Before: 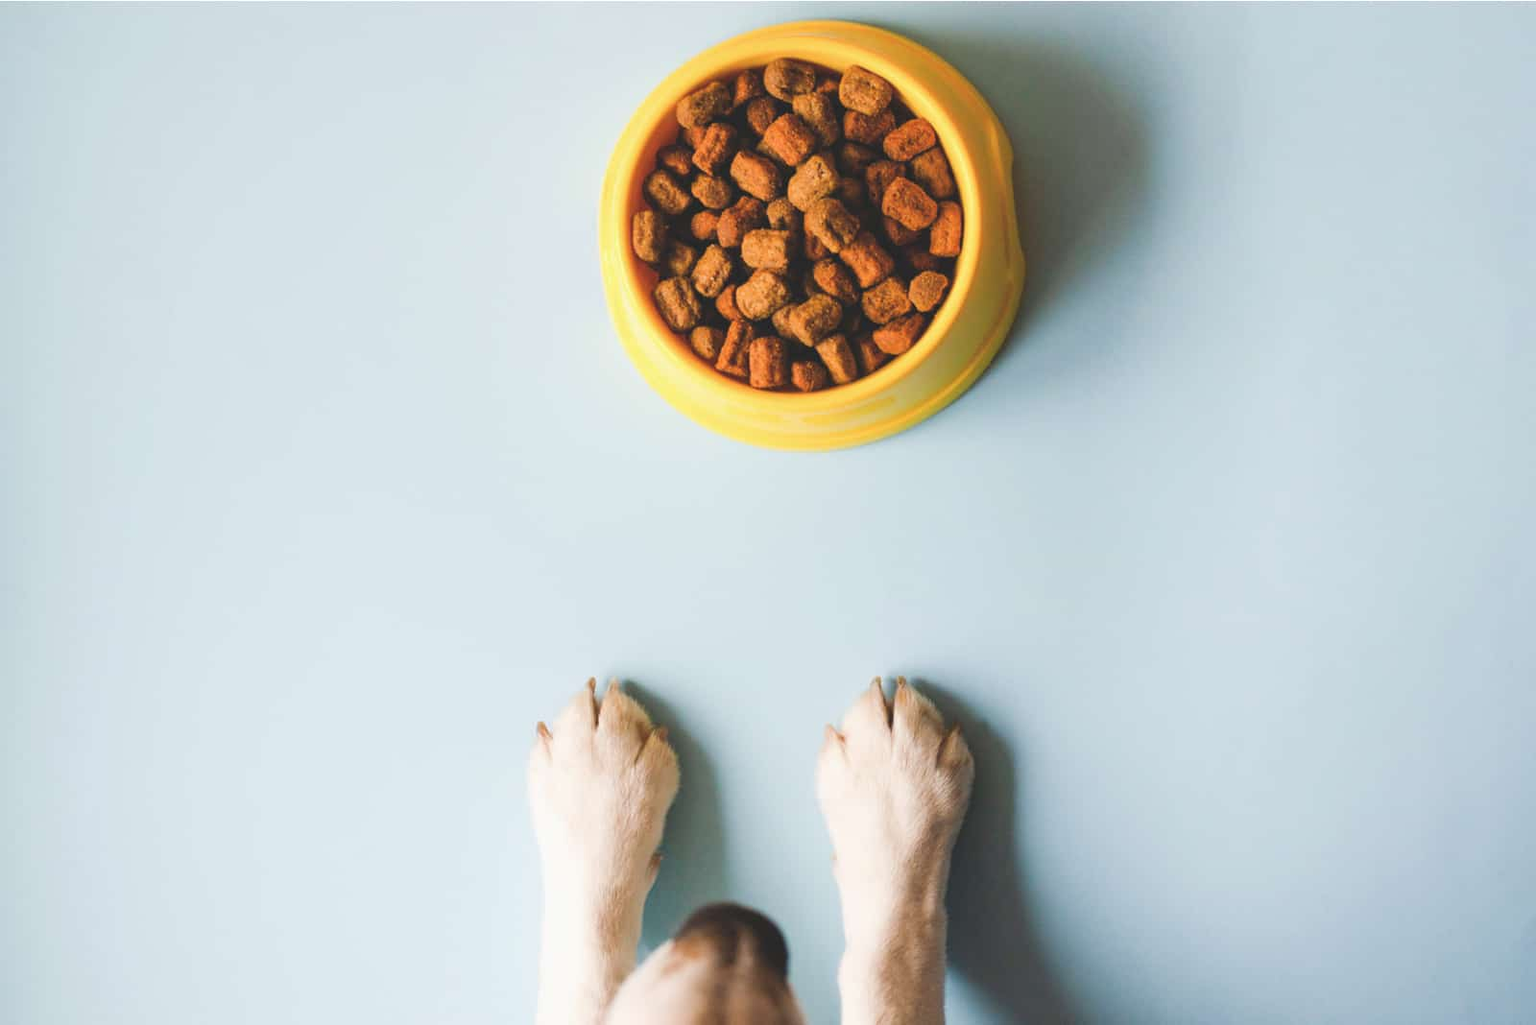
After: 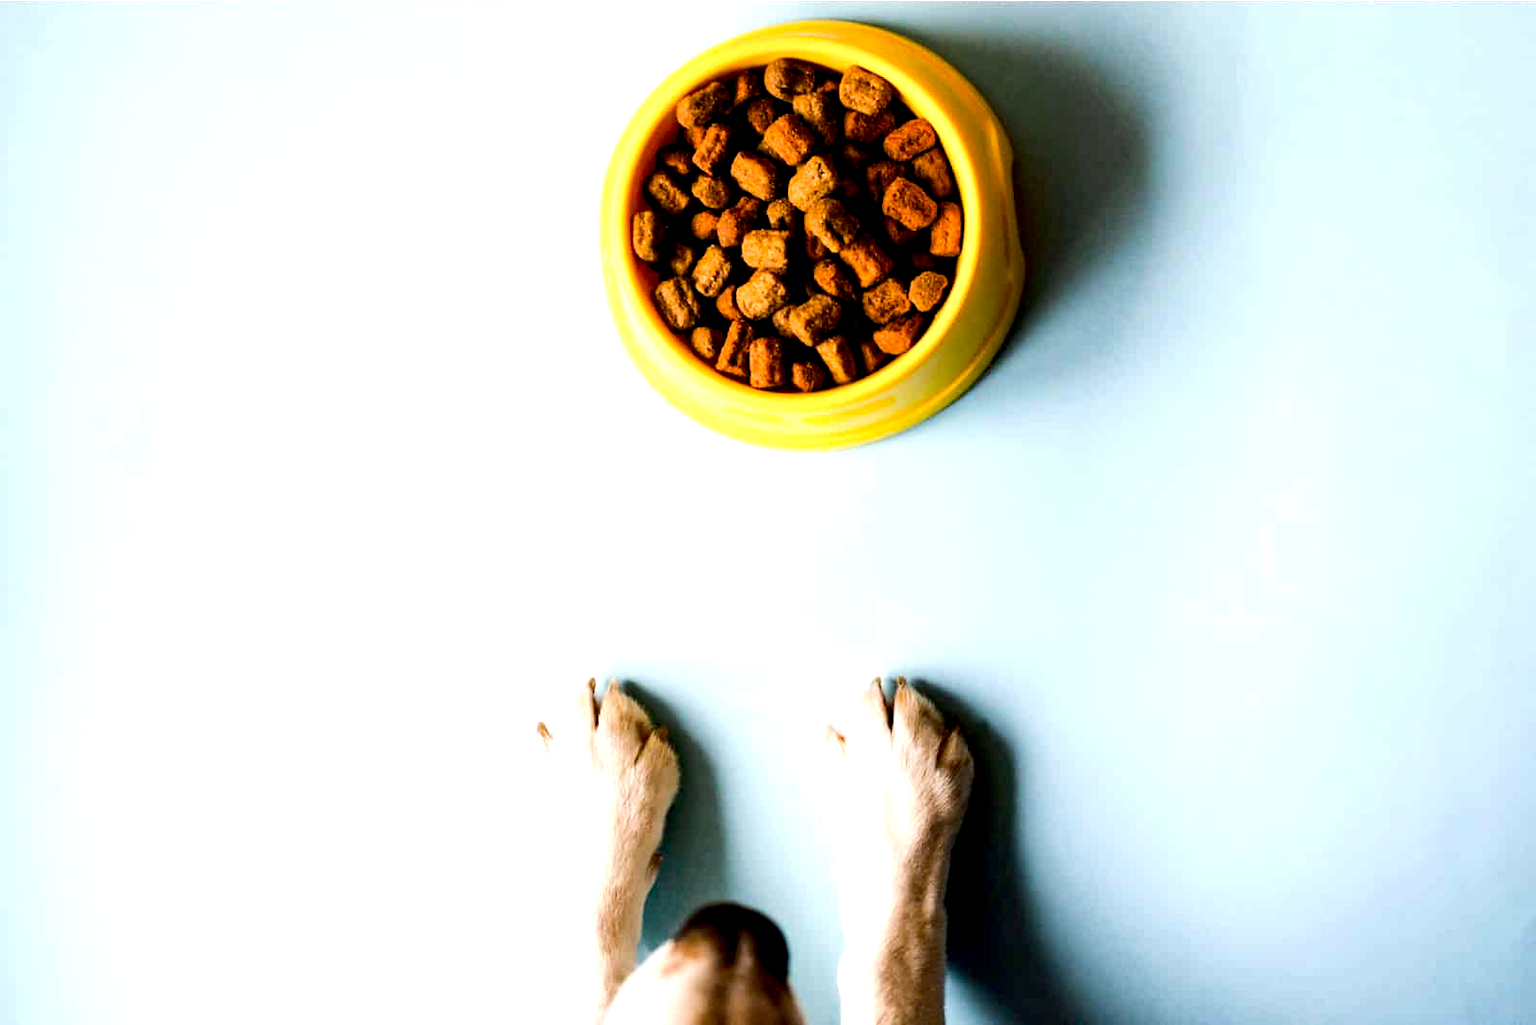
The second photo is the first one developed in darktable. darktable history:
exposure: black level correction 0.044, exposure -0.235 EV, compensate highlight preservation false
haze removal: compatibility mode true, adaptive false
tone equalizer: -8 EV -1.06 EV, -7 EV -0.983 EV, -6 EV -0.84 EV, -5 EV -0.616 EV, -3 EV 0.606 EV, -2 EV 0.882 EV, -1 EV 1.01 EV, +0 EV 1.08 EV, edges refinement/feathering 500, mask exposure compensation -1.57 EV, preserve details no
